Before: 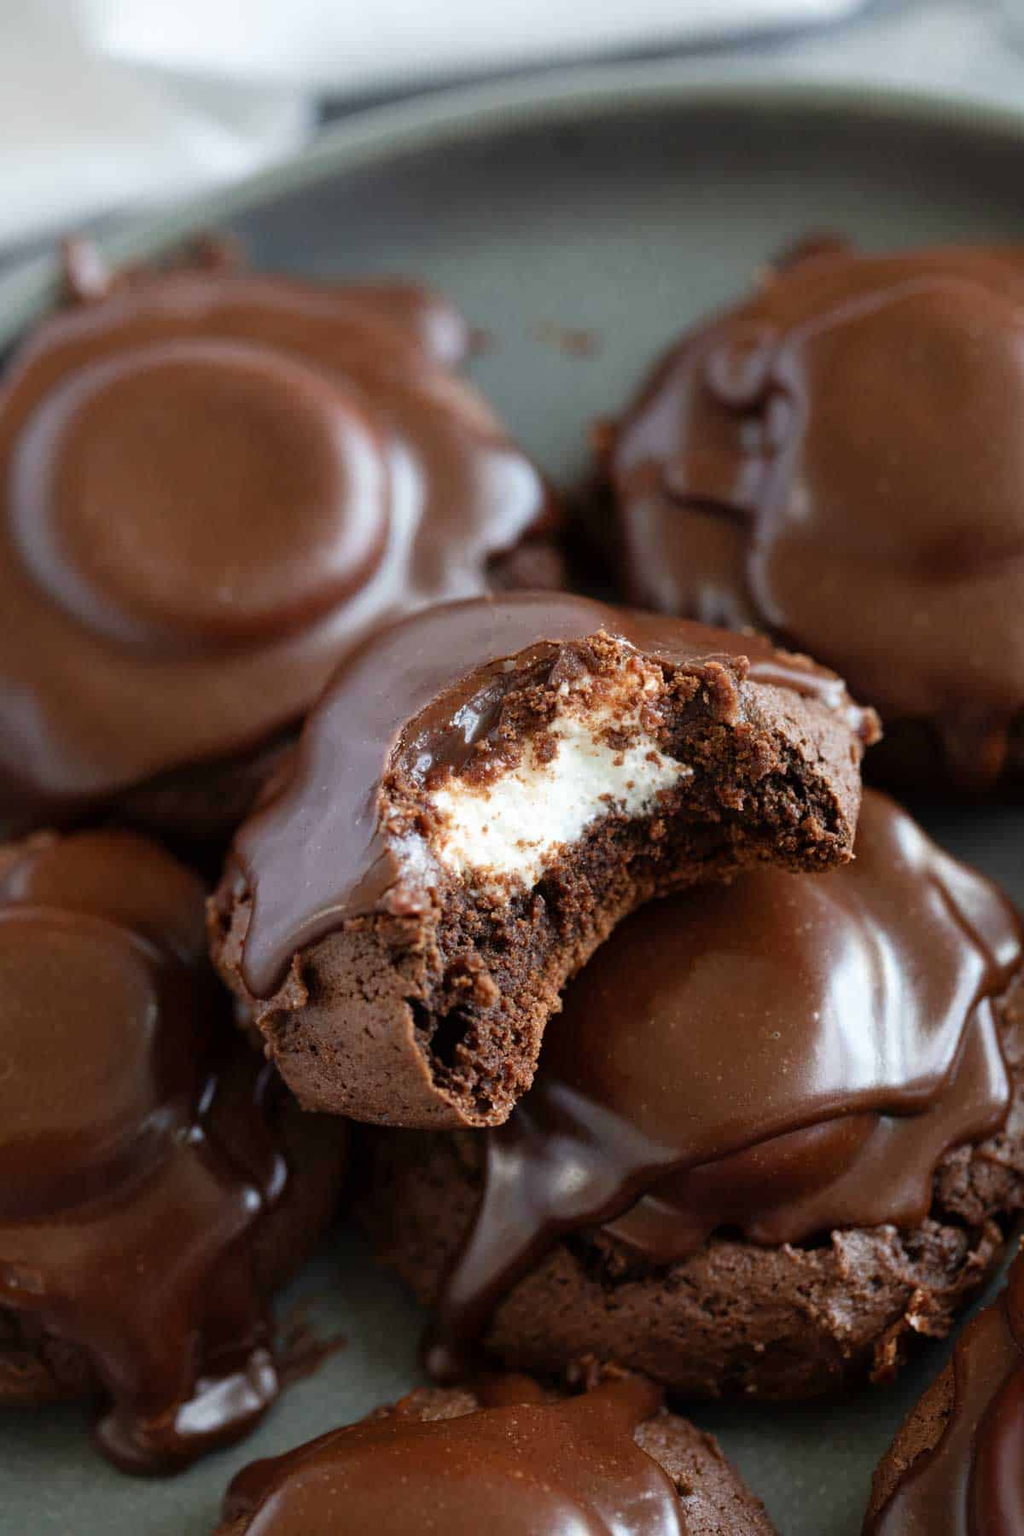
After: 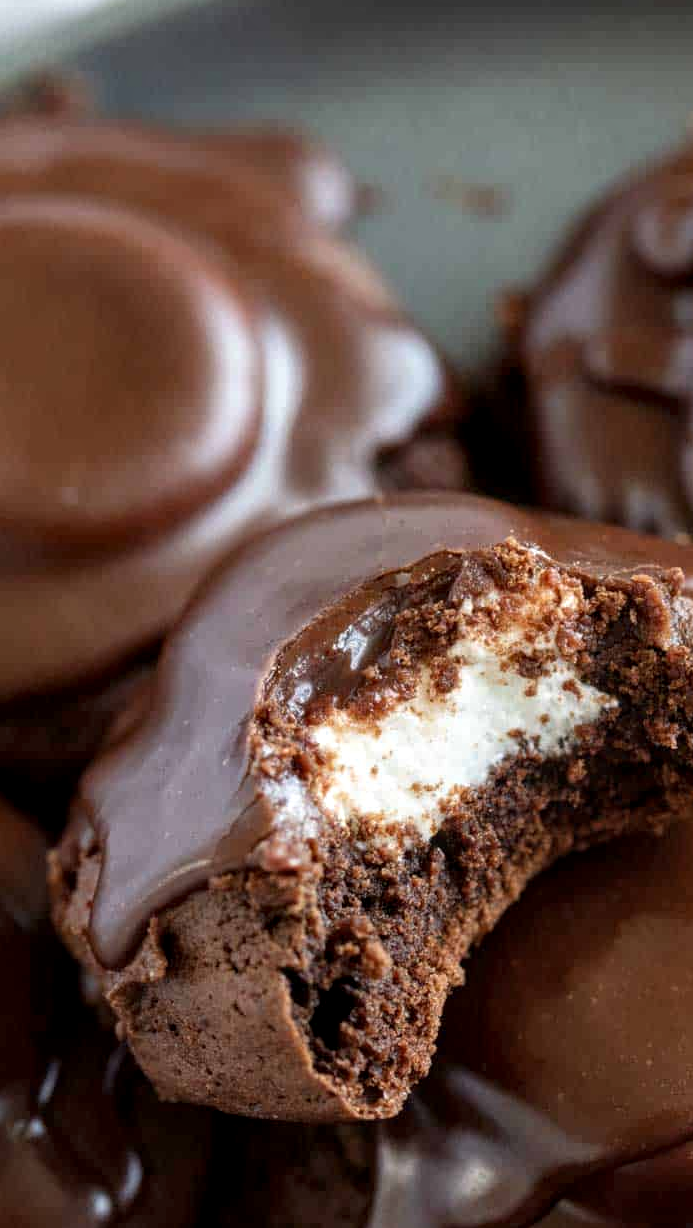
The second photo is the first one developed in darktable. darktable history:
local contrast: detail 130%
tone equalizer: on, module defaults
crop: left 16.202%, top 11.208%, right 26.045%, bottom 20.557%
